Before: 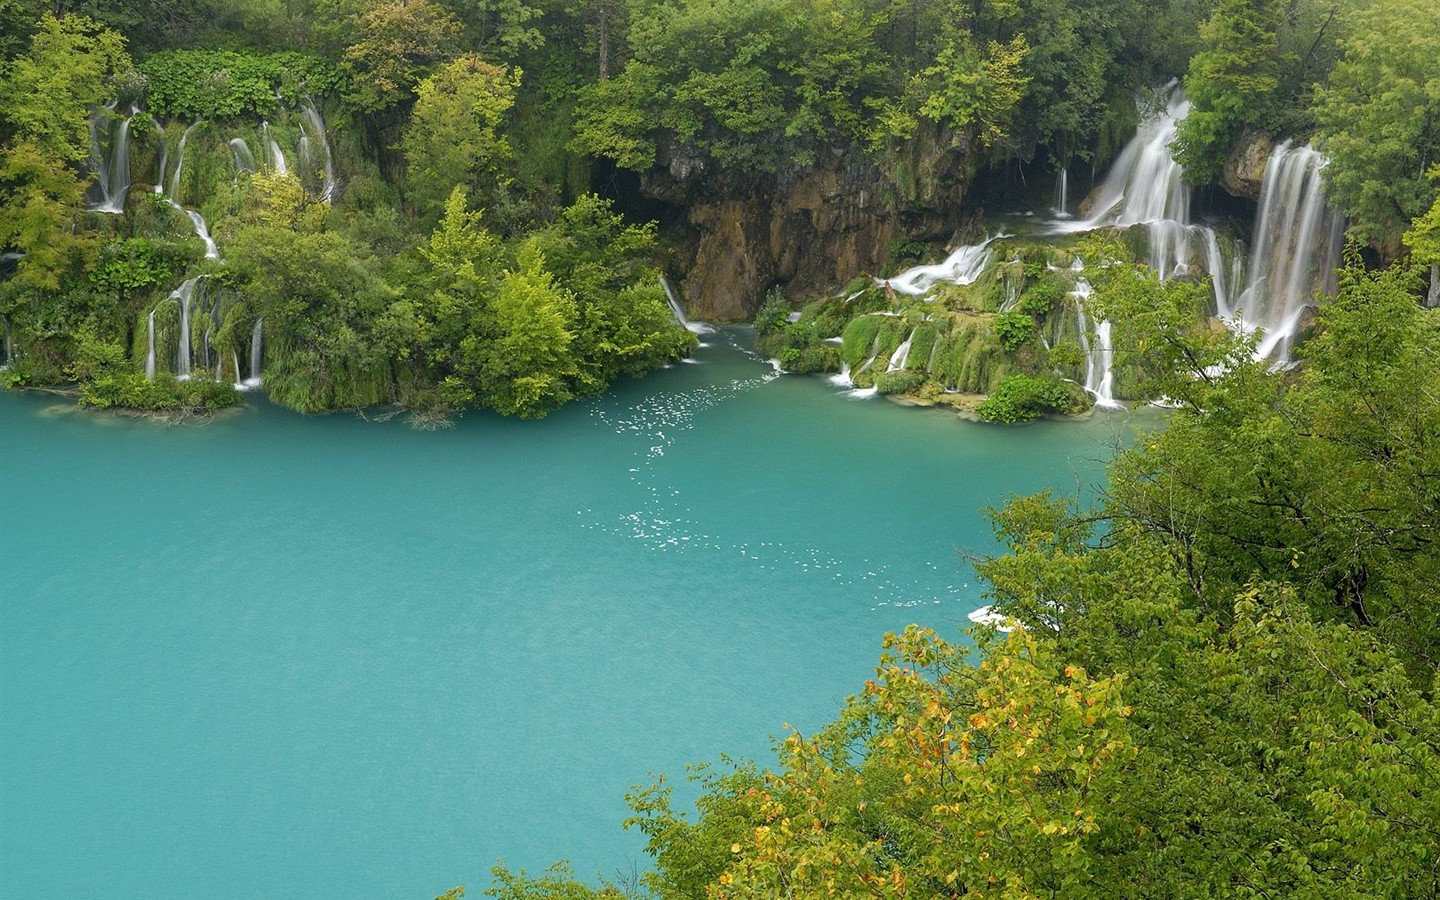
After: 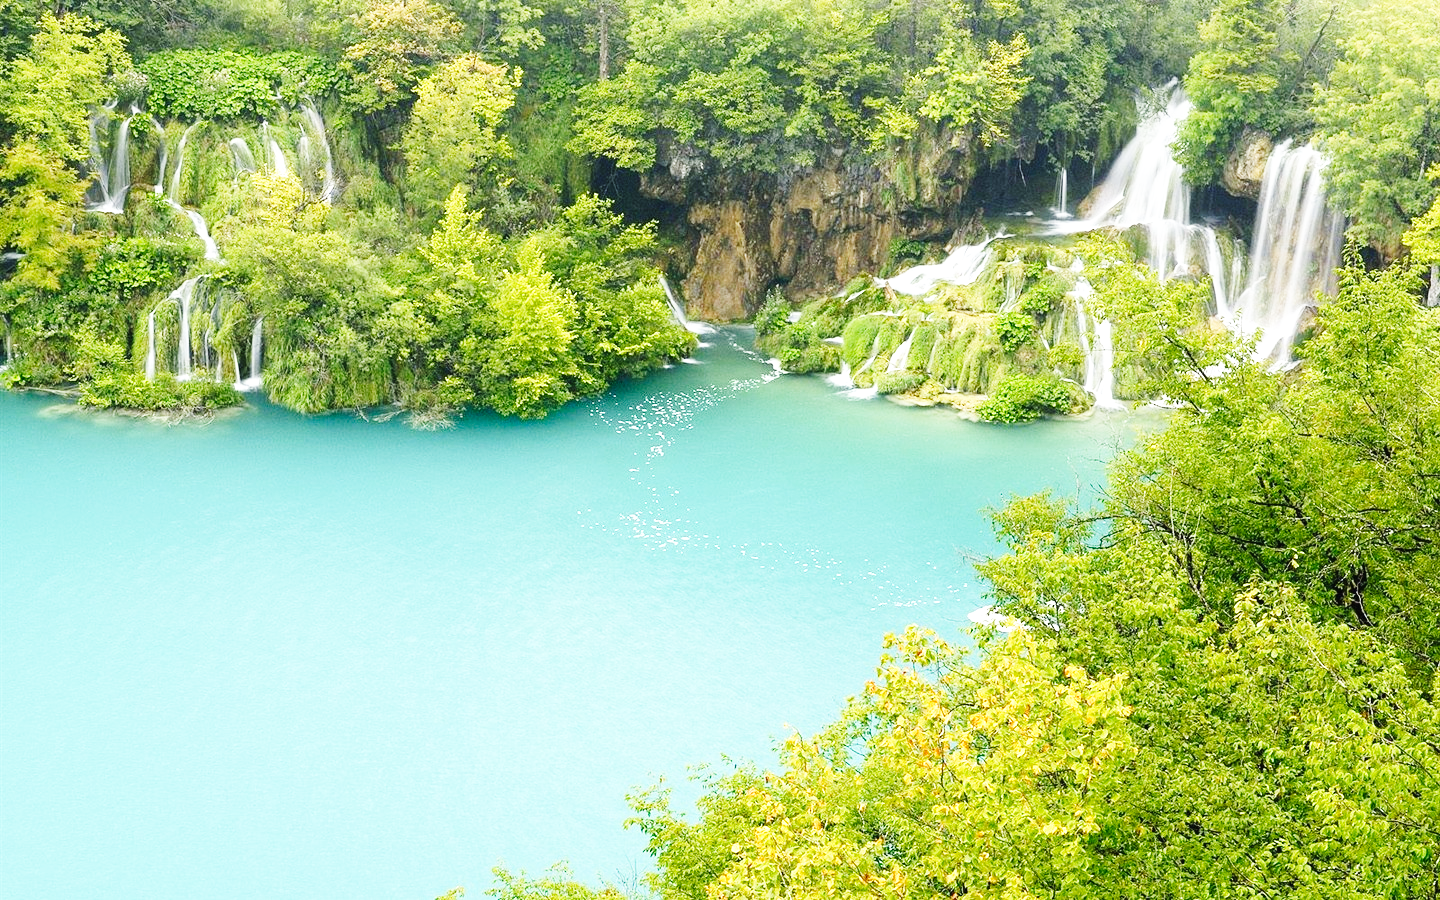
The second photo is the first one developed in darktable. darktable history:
base curve: curves: ch0 [(0, 0.003) (0.001, 0.002) (0.006, 0.004) (0.02, 0.022) (0.048, 0.086) (0.094, 0.234) (0.162, 0.431) (0.258, 0.629) (0.385, 0.8) (0.548, 0.918) (0.751, 0.988) (1, 1)], preserve colors none
exposure: black level correction -0.001, exposure 0.53 EV, compensate highlight preservation false
